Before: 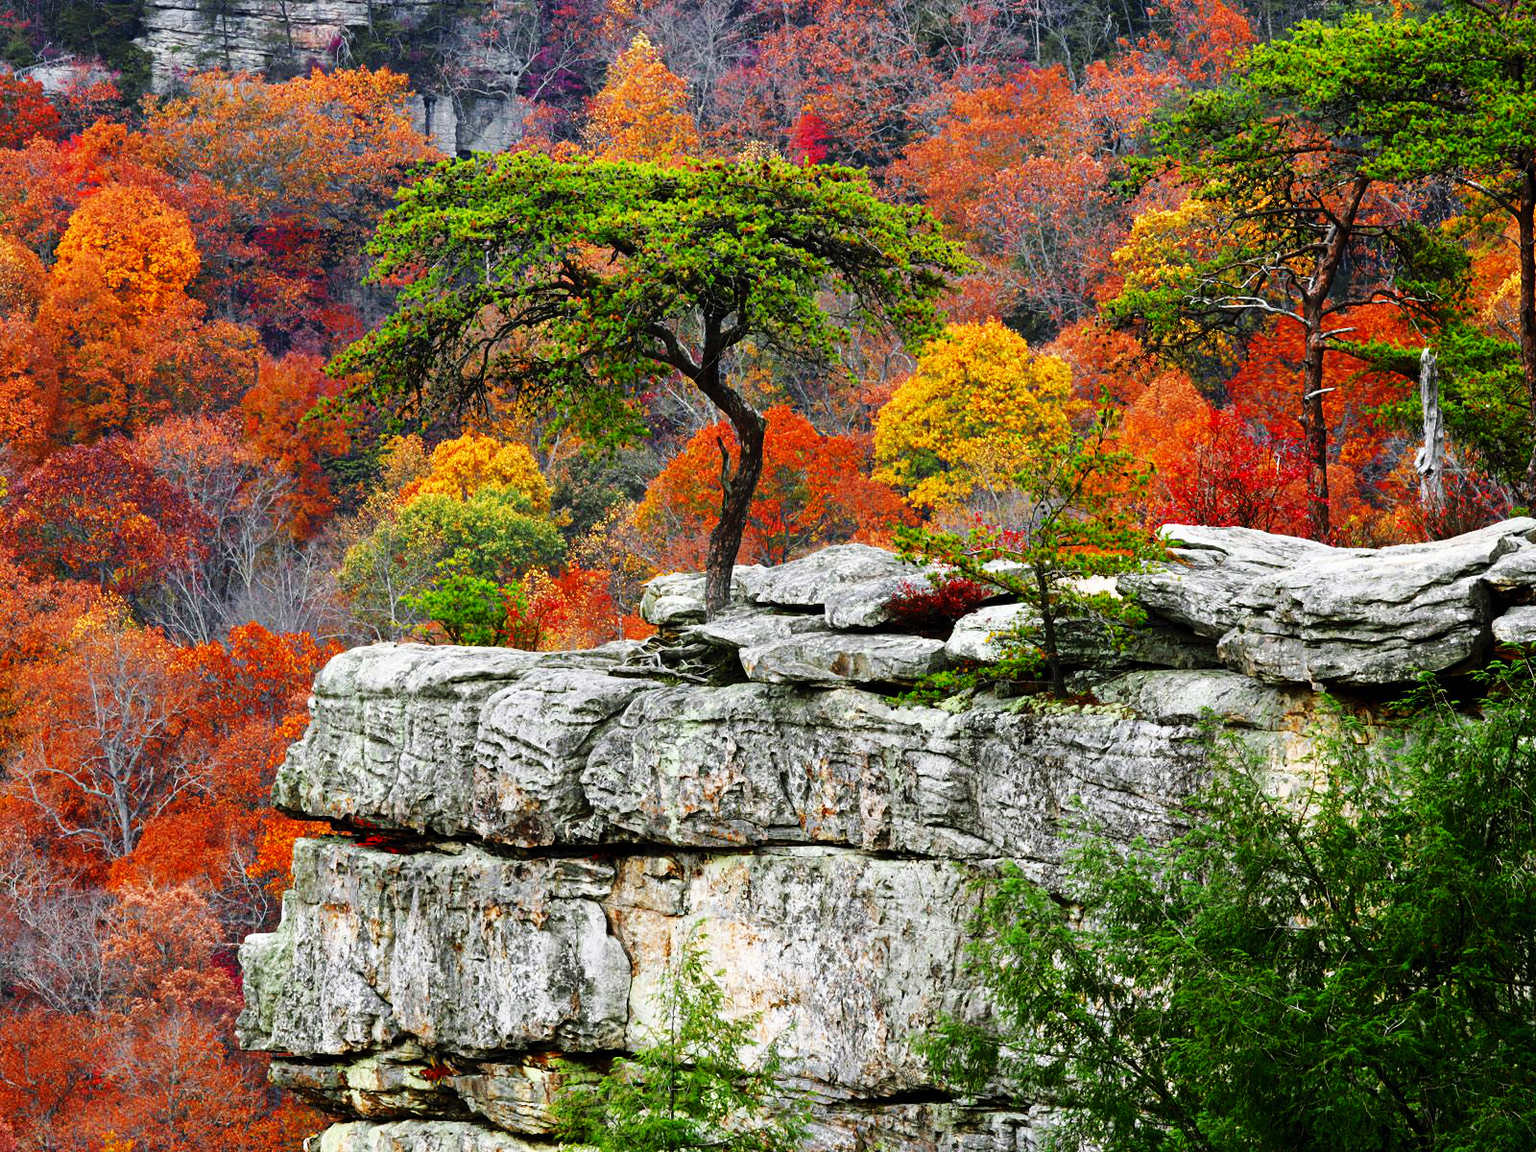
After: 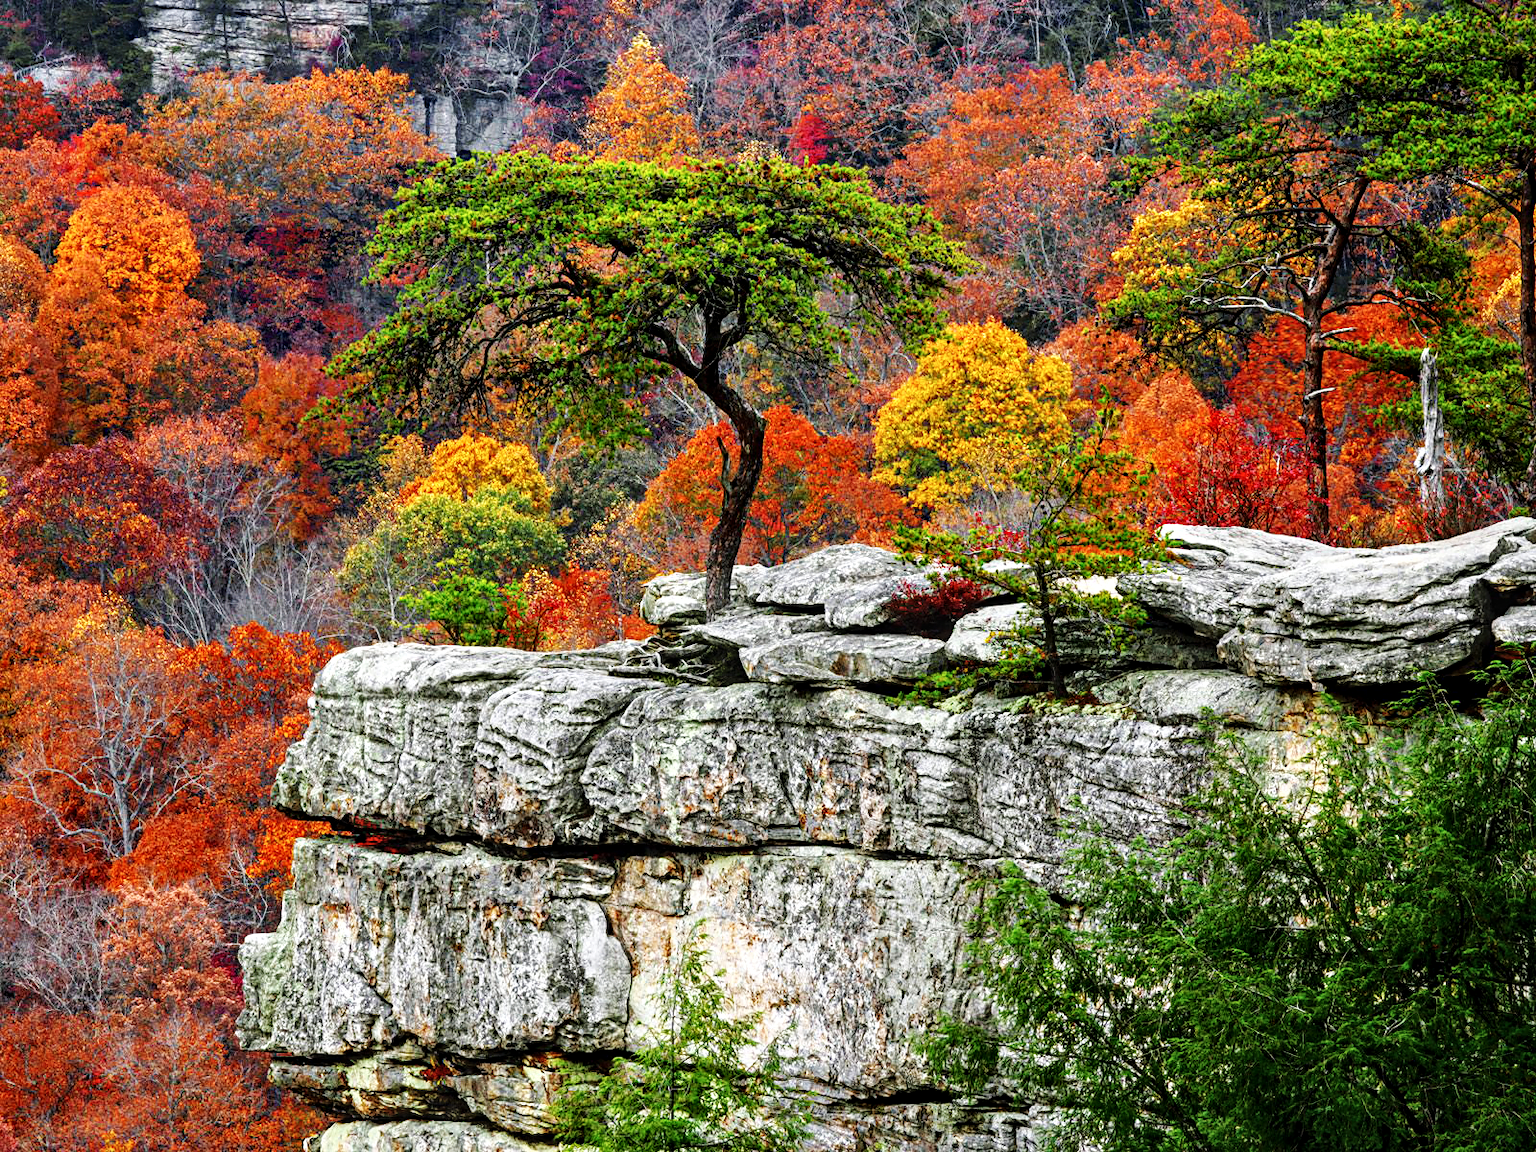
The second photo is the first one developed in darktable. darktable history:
local contrast: on, module defaults
exposure: compensate highlight preservation false
contrast equalizer: y [[0.5, 0.504, 0.515, 0.527, 0.535, 0.534], [0.5 ×6], [0.491, 0.387, 0.179, 0.068, 0.068, 0.068], [0 ×5, 0.023], [0 ×6]]
